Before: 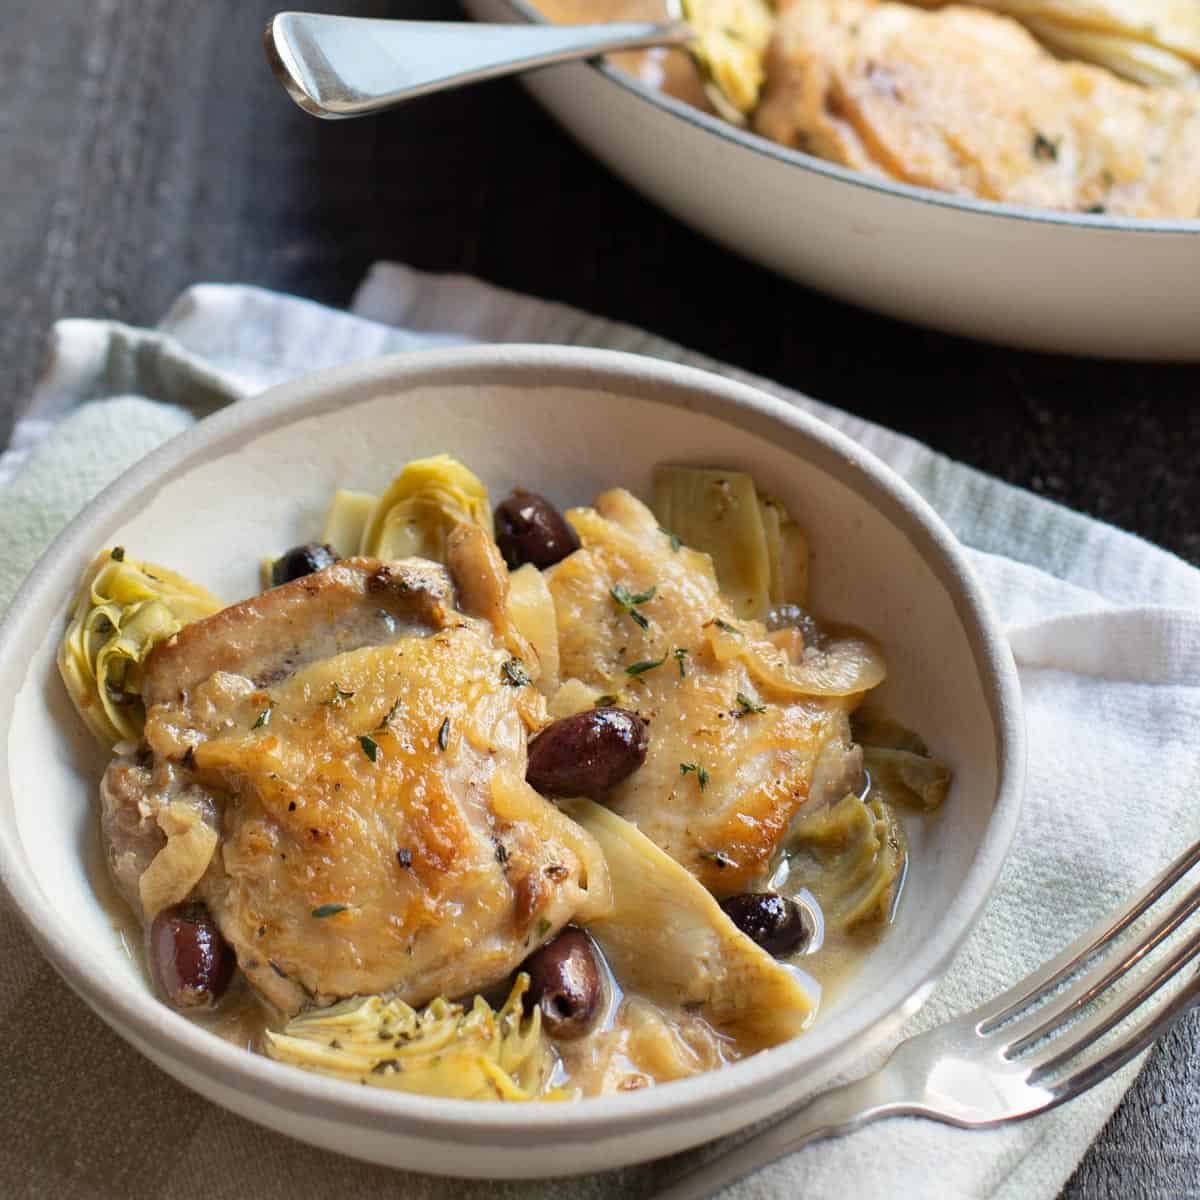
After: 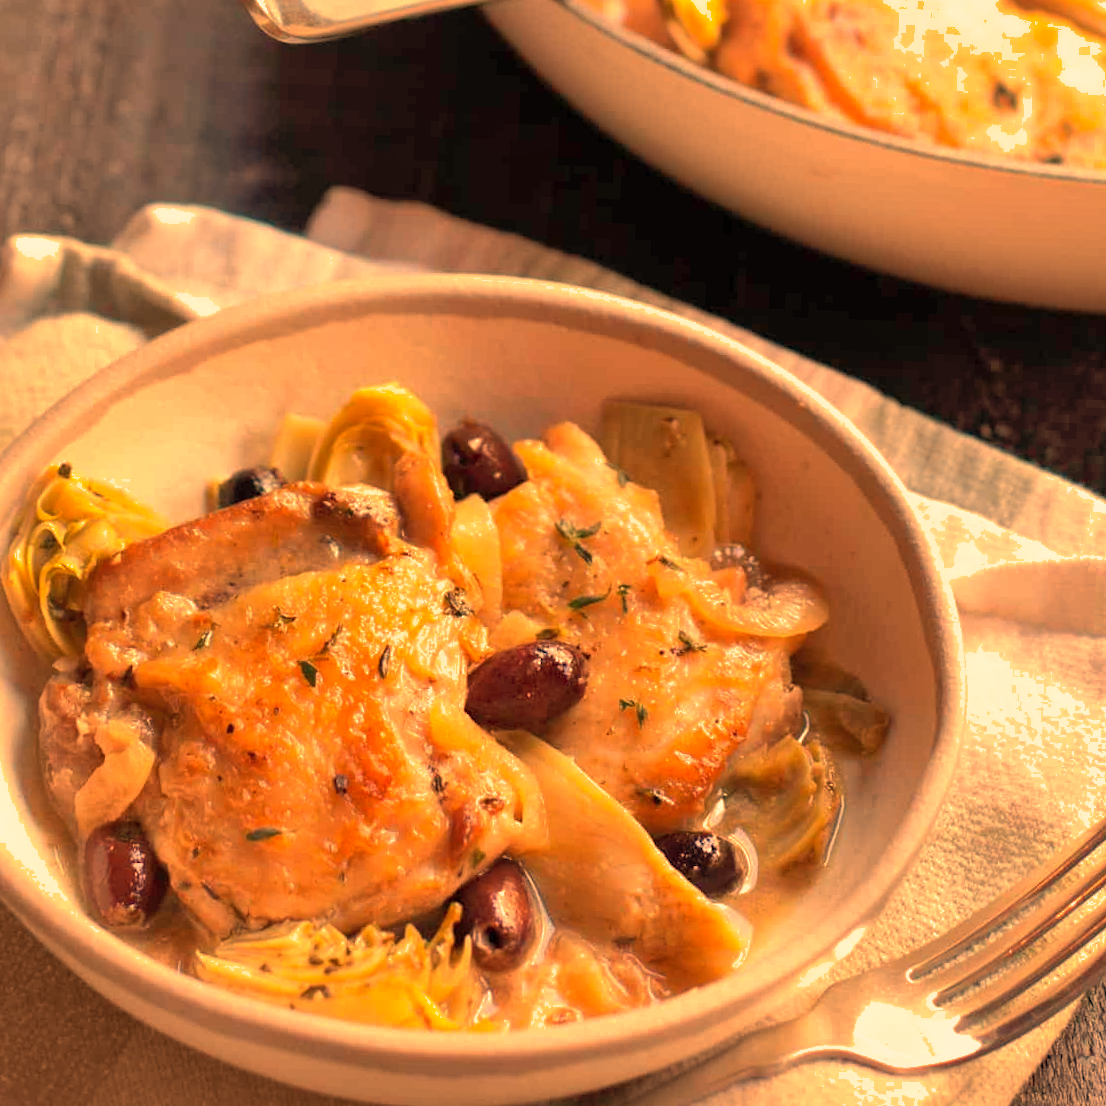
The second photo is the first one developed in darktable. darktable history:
white balance: red 1.467, blue 0.684
crop and rotate: angle -1.96°, left 3.097%, top 4.154%, right 1.586%, bottom 0.529%
shadows and highlights: on, module defaults
